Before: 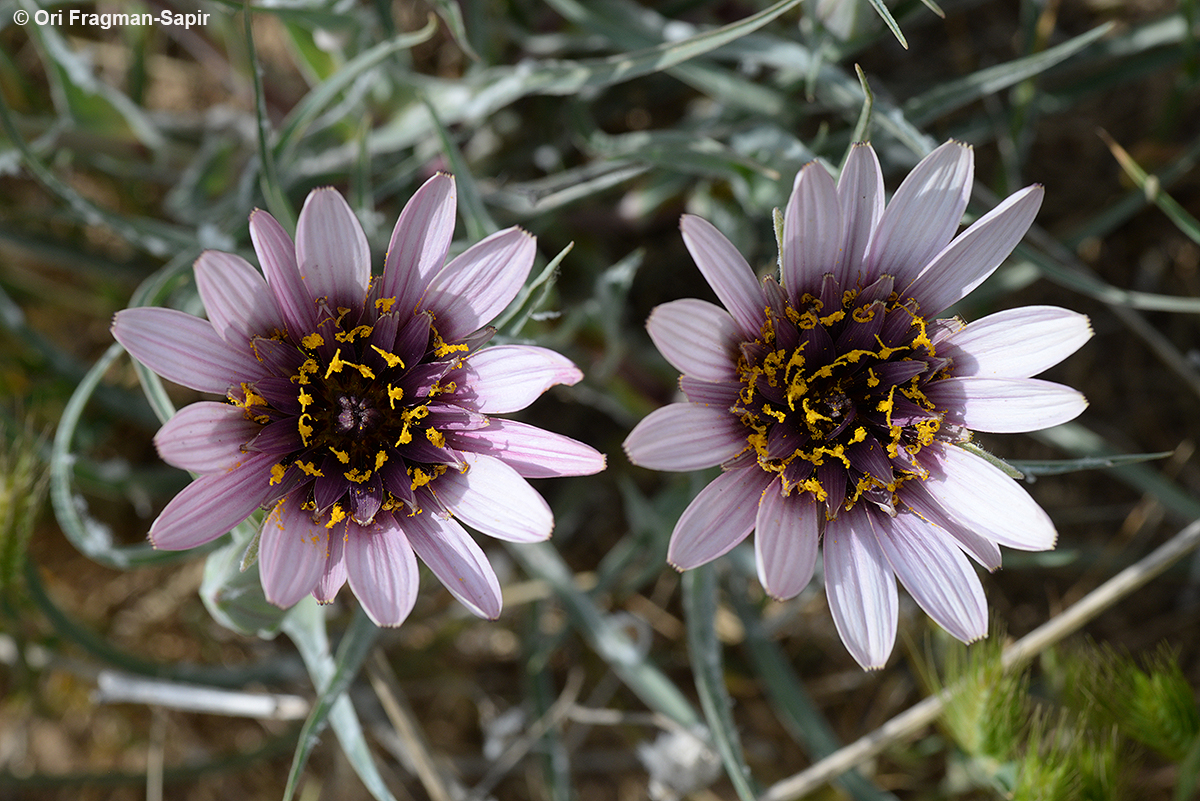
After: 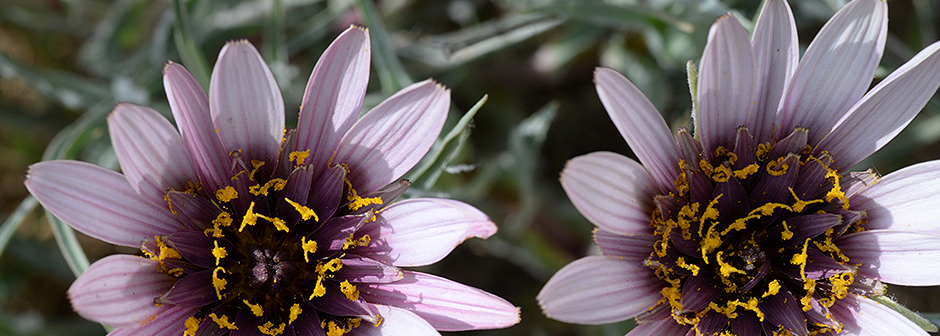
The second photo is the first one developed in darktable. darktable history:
crop: left 7.217%, top 18.47%, right 14.407%, bottom 39.557%
